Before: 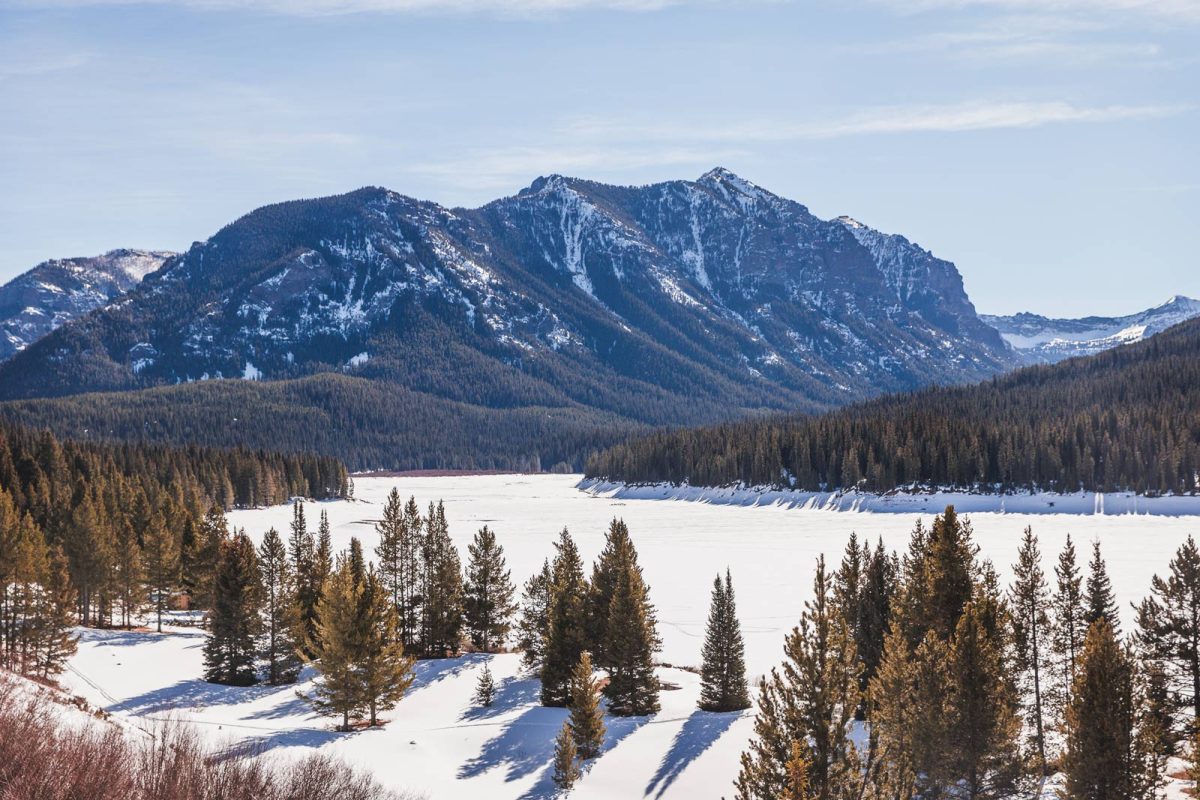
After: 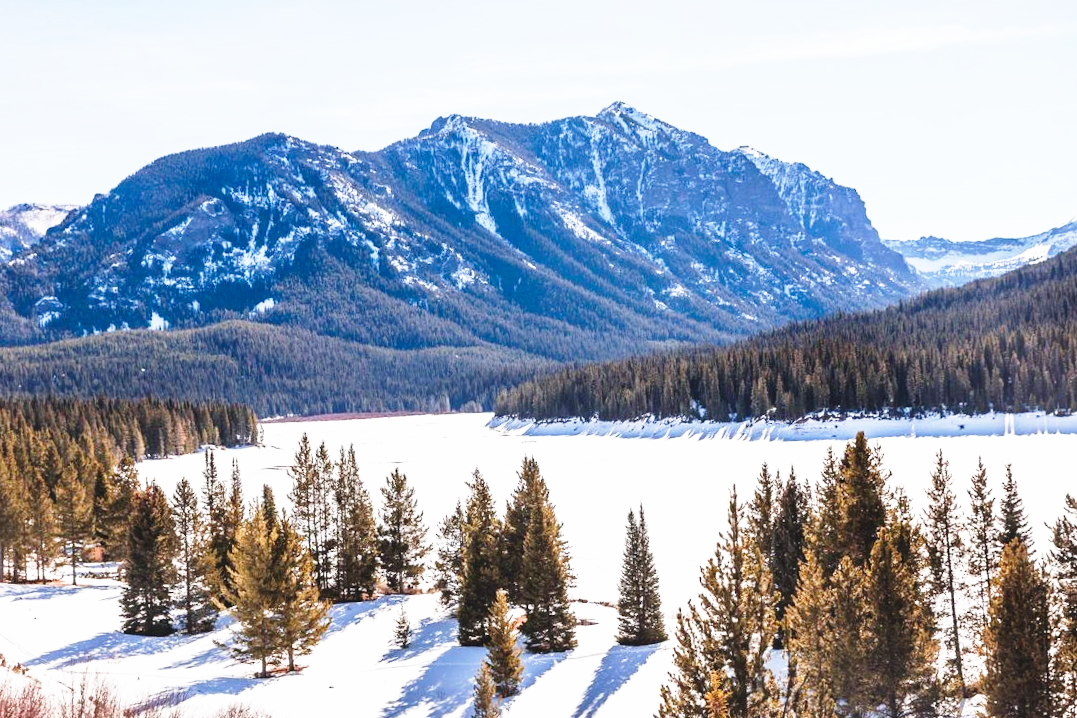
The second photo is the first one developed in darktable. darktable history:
crop and rotate: angle 1.96°, left 5.673%, top 5.673%
base curve: curves: ch0 [(0, 0) (0.026, 0.03) (0.109, 0.232) (0.351, 0.748) (0.669, 0.968) (1, 1)], preserve colors none
